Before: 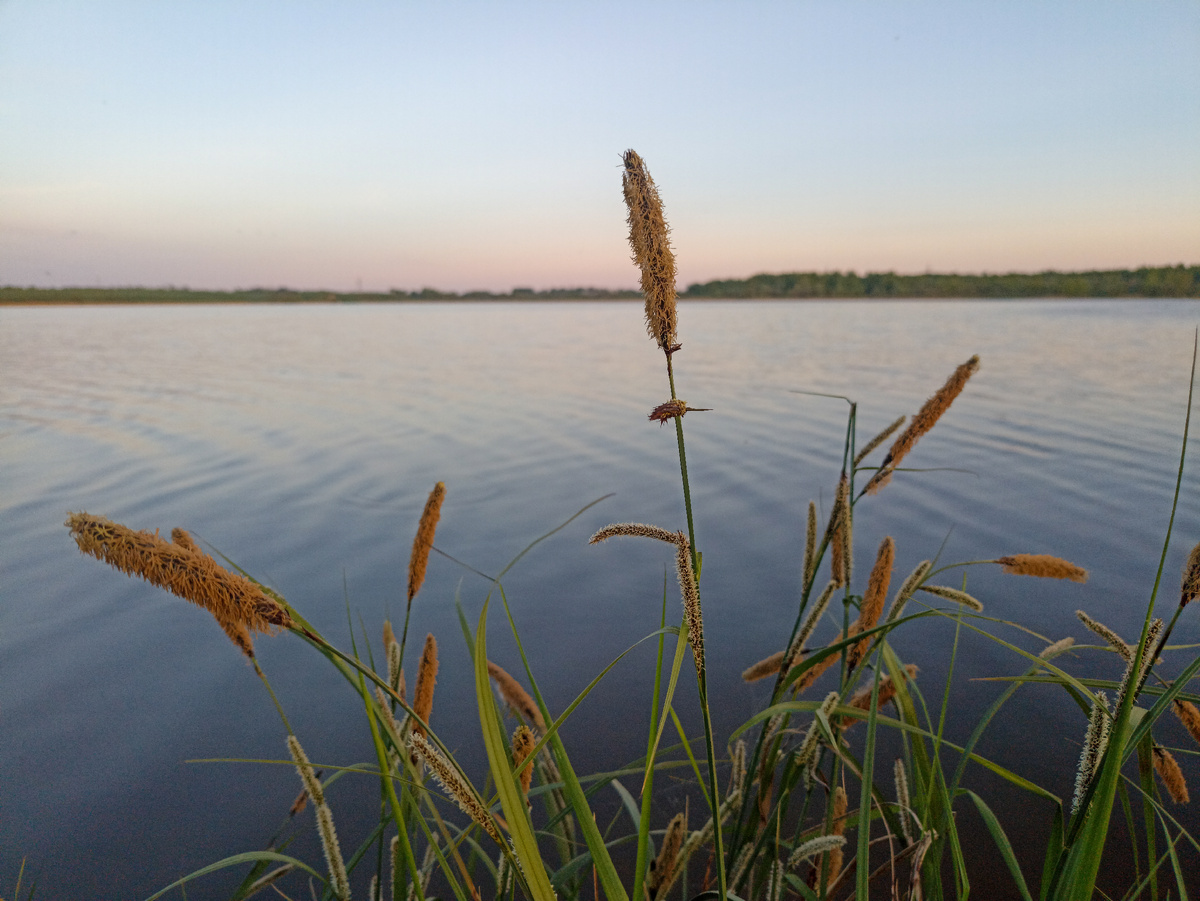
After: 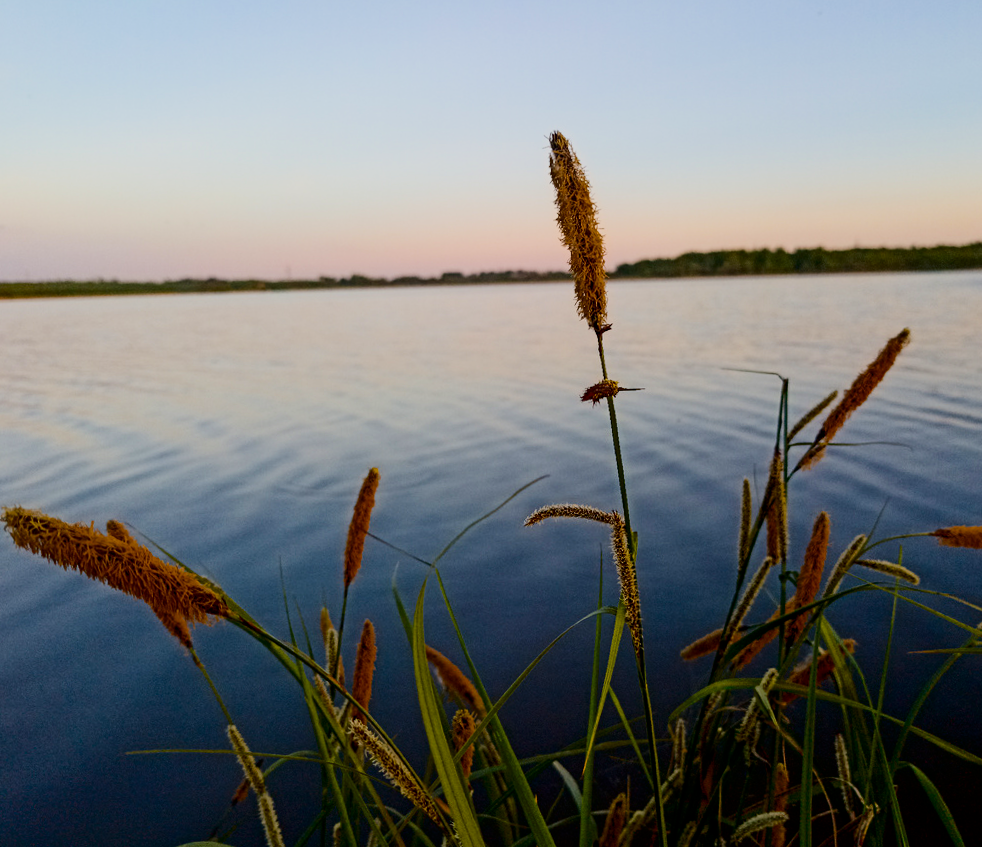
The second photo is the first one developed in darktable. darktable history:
crop and rotate: angle 1.37°, left 4.187%, top 0.584%, right 11.36%, bottom 2.415%
contrast brightness saturation: contrast 0.322, brightness -0.079, saturation 0.165
filmic rgb: black relative exposure -6.21 EV, white relative exposure 6.94 EV, threshold 3.03 EV, hardness 2.24, iterations of high-quality reconstruction 0, enable highlight reconstruction true
color balance rgb: linear chroma grading › global chroma 14.486%, perceptual saturation grading › global saturation 30.618%, global vibrance 9.48%
contrast equalizer: octaves 7, y [[0.5 ×6], [0.5 ×6], [0.5 ×6], [0 ×6], [0, 0, 0, 0.581, 0.011, 0]]
